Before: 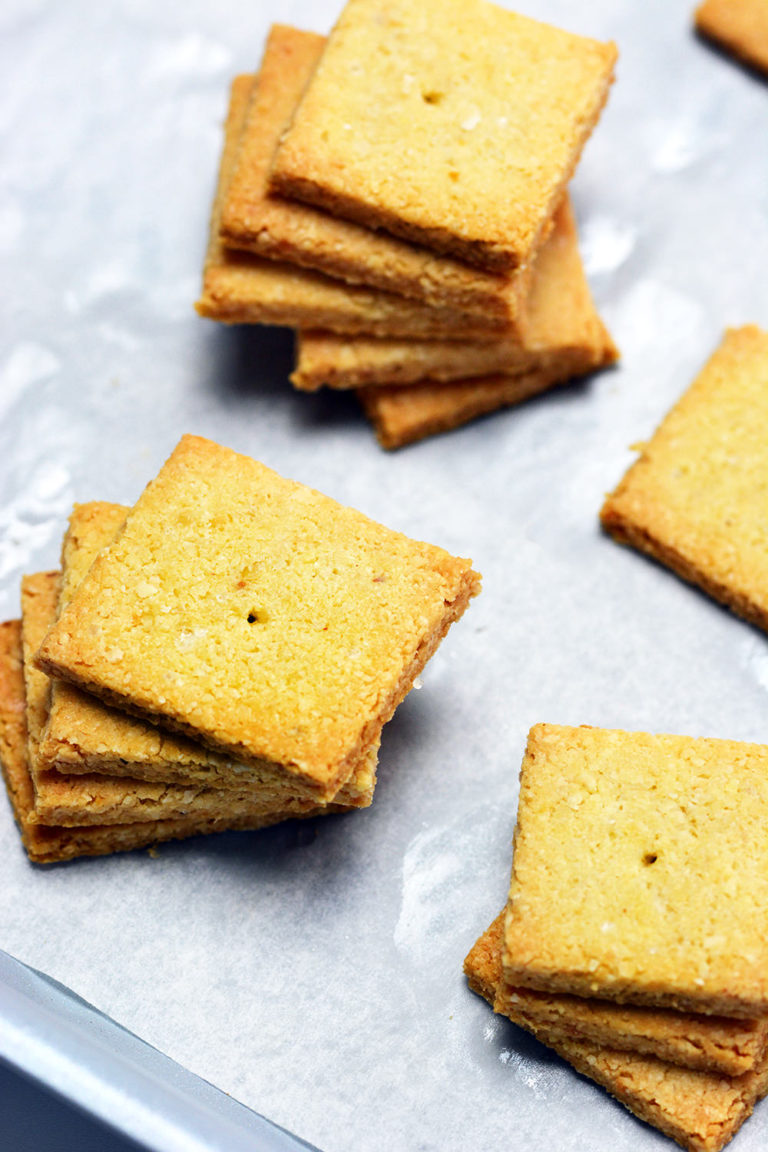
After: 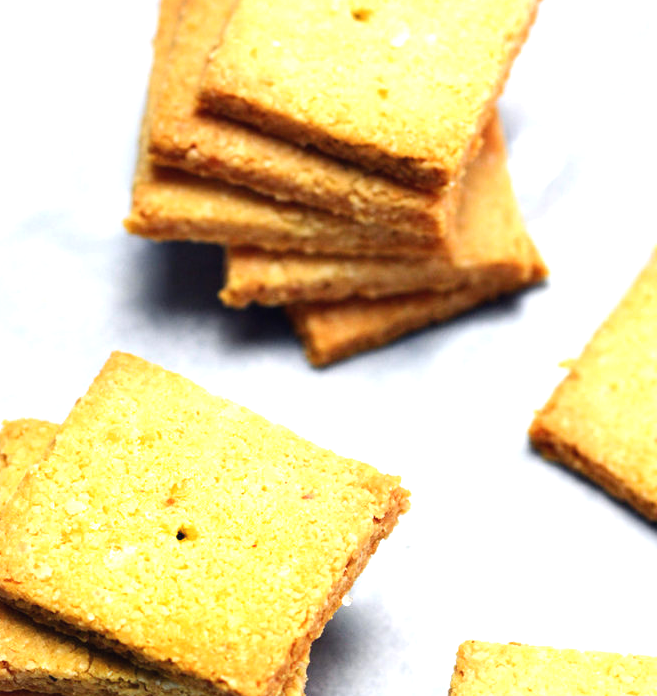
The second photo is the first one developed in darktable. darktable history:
crop and rotate: left 9.345%, top 7.22%, right 4.982%, bottom 32.331%
exposure: black level correction -0.002, exposure 0.54 EV, compensate highlight preservation false
